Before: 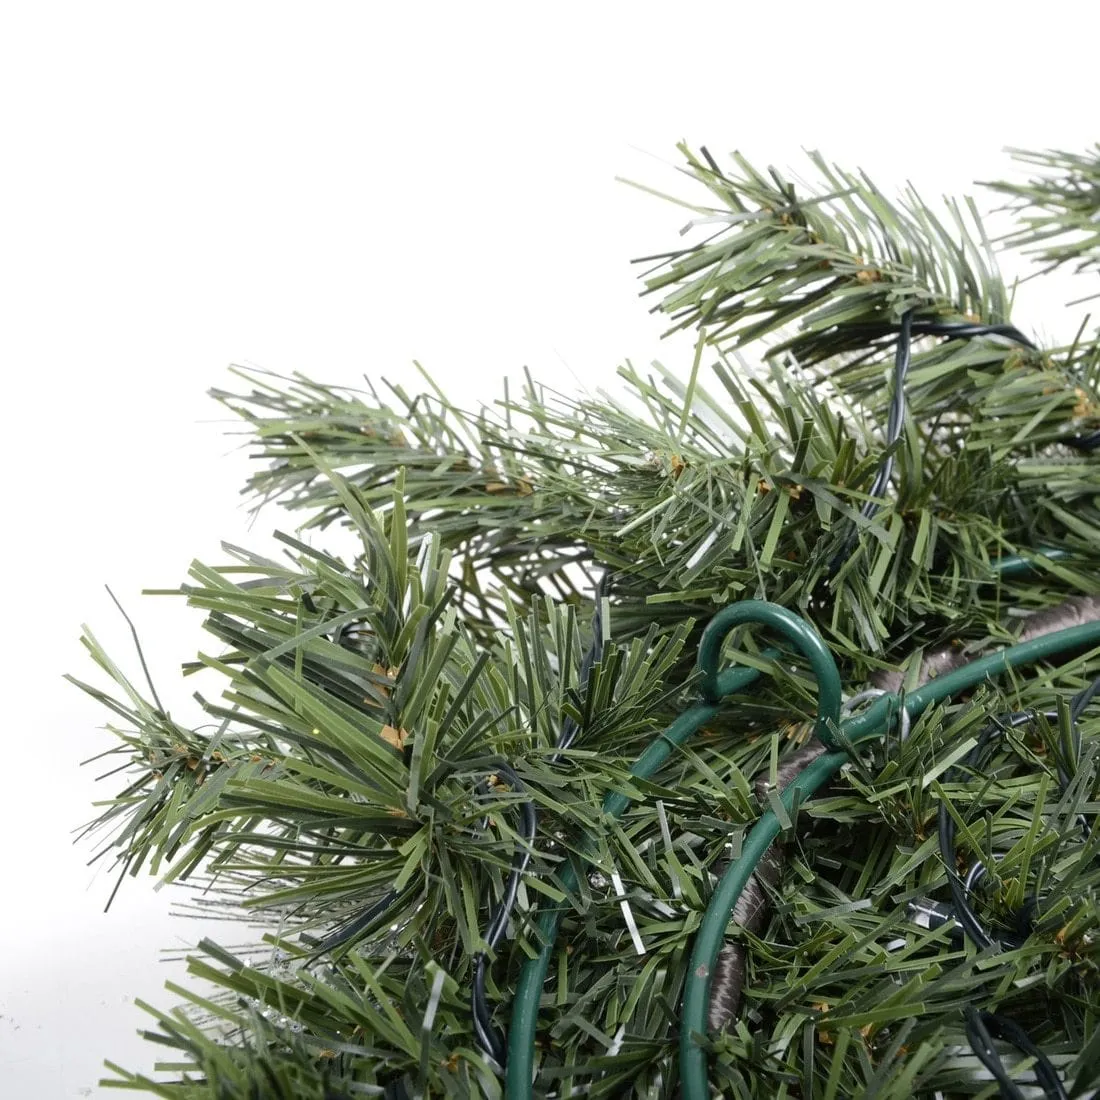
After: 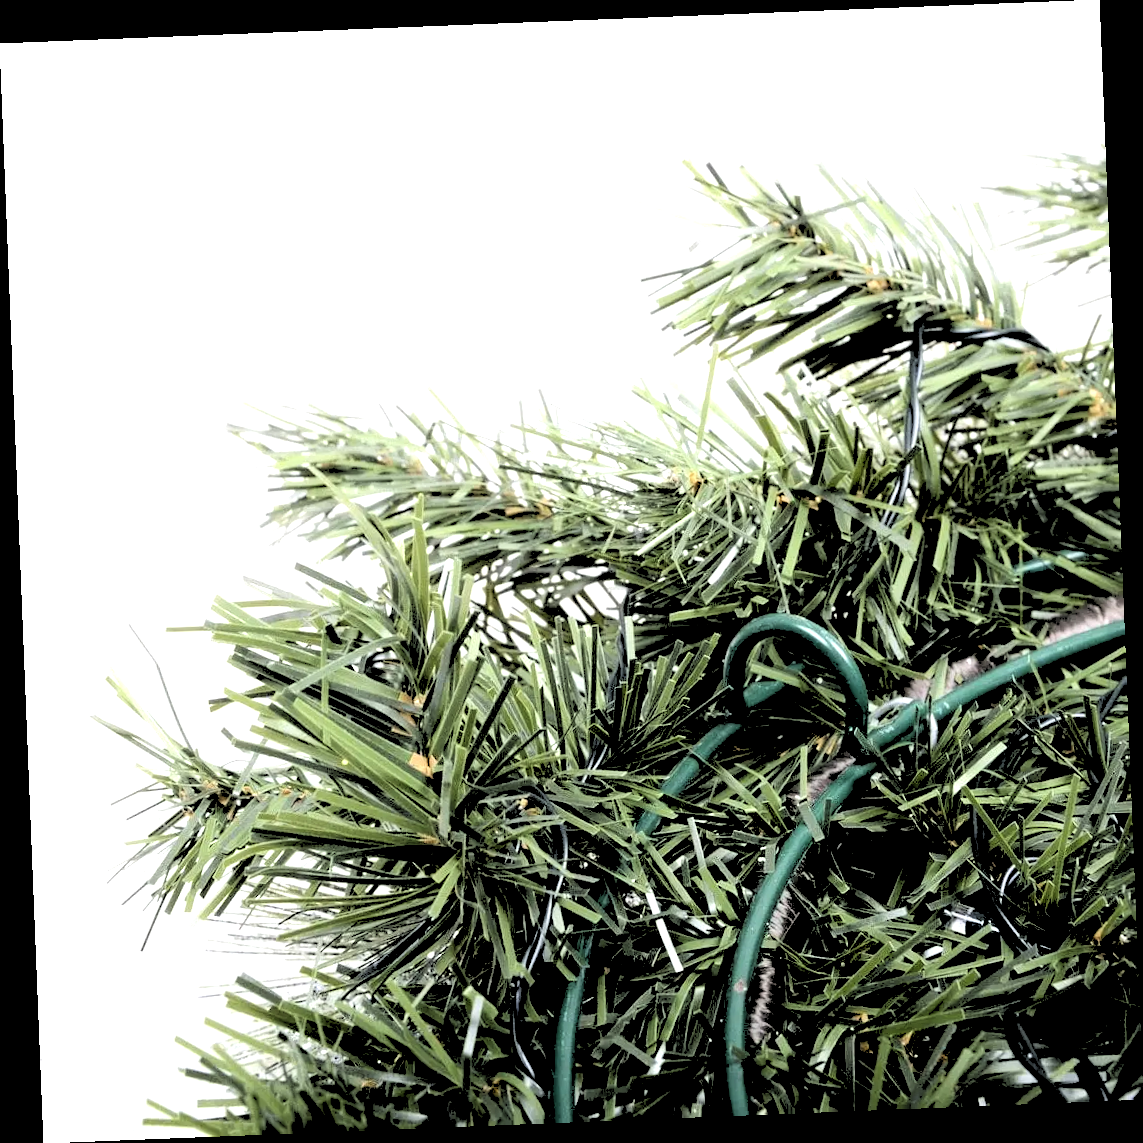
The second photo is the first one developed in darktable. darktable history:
tone equalizer: -8 EV -1.08 EV, -7 EV -1.01 EV, -6 EV -0.867 EV, -5 EV -0.578 EV, -3 EV 0.578 EV, -2 EV 0.867 EV, -1 EV 1.01 EV, +0 EV 1.08 EV, edges refinement/feathering 500, mask exposure compensation -1.57 EV, preserve details no
rotate and perspective: rotation -2.29°, automatic cropping off
rgb levels: levels [[0.027, 0.429, 0.996], [0, 0.5, 1], [0, 0.5, 1]]
